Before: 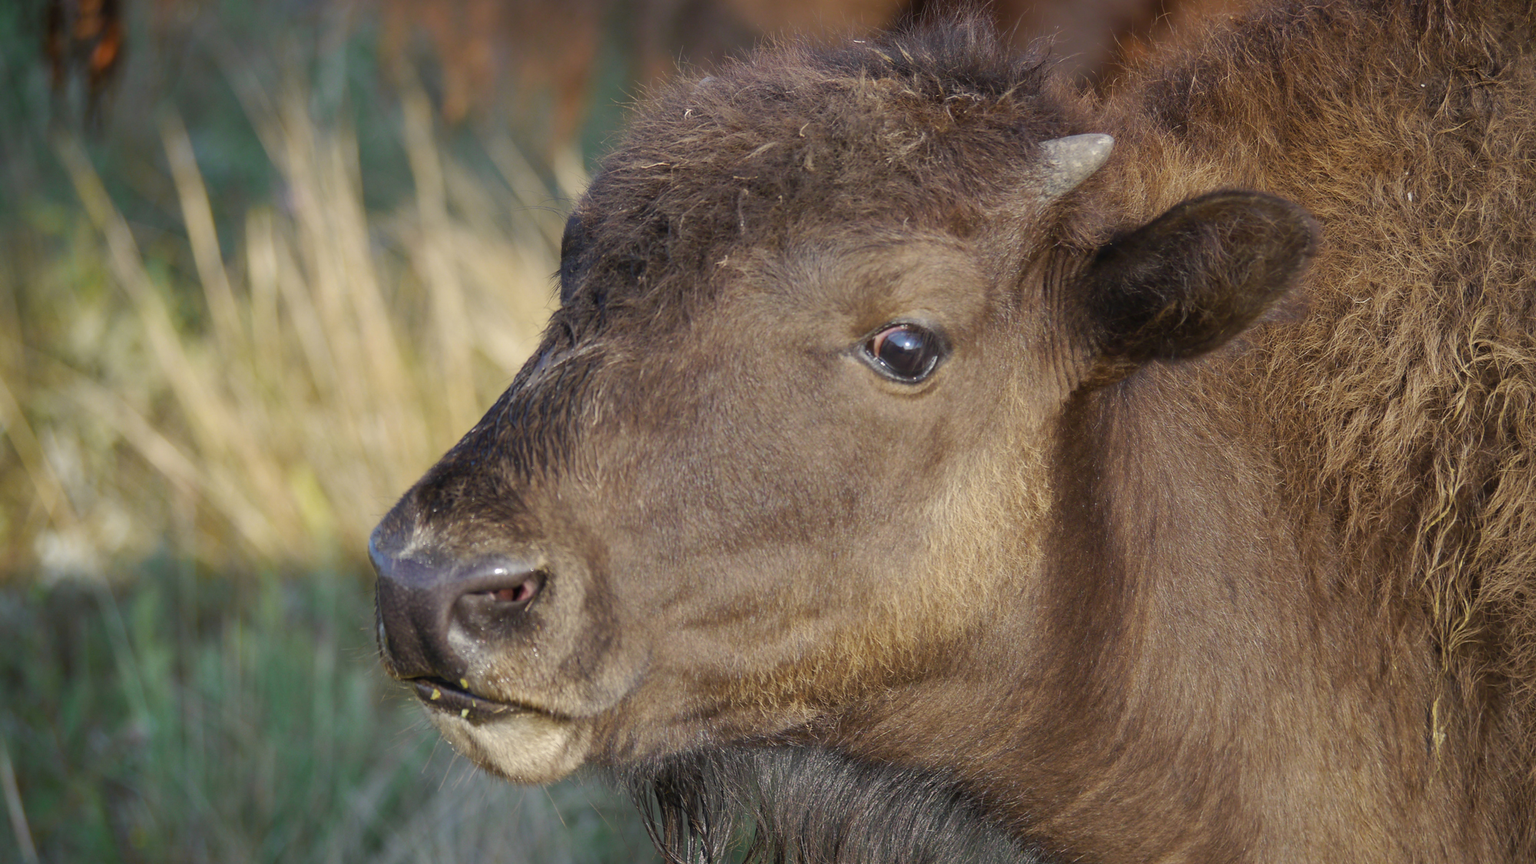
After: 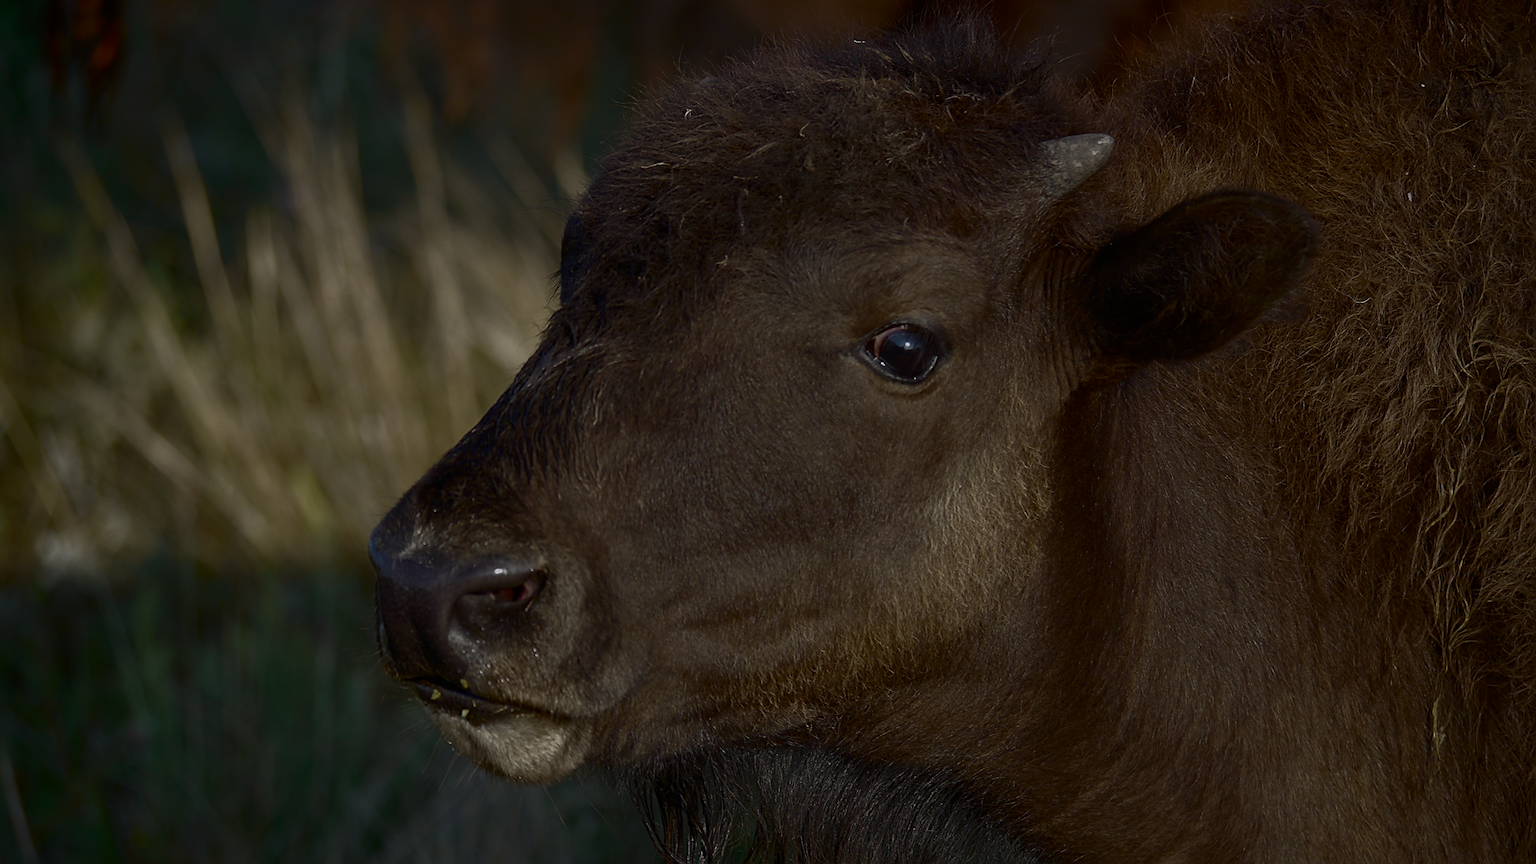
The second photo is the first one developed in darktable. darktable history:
tone equalizer: -8 EV -1.97 EV, -7 EV -1.96 EV, -6 EV -2 EV, -5 EV -1.99 EV, -4 EV -2 EV, -3 EV -1.99 EV, -2 EV -2 EV, -1 EV -1.61 EV, +0 EV -1.98 EV, edges refinement/feathering 500, mask exposure compensation -1.57 EV, preserve details no
sharpen: on, module defaults
contrast brightness saturation: contrast 0.292
